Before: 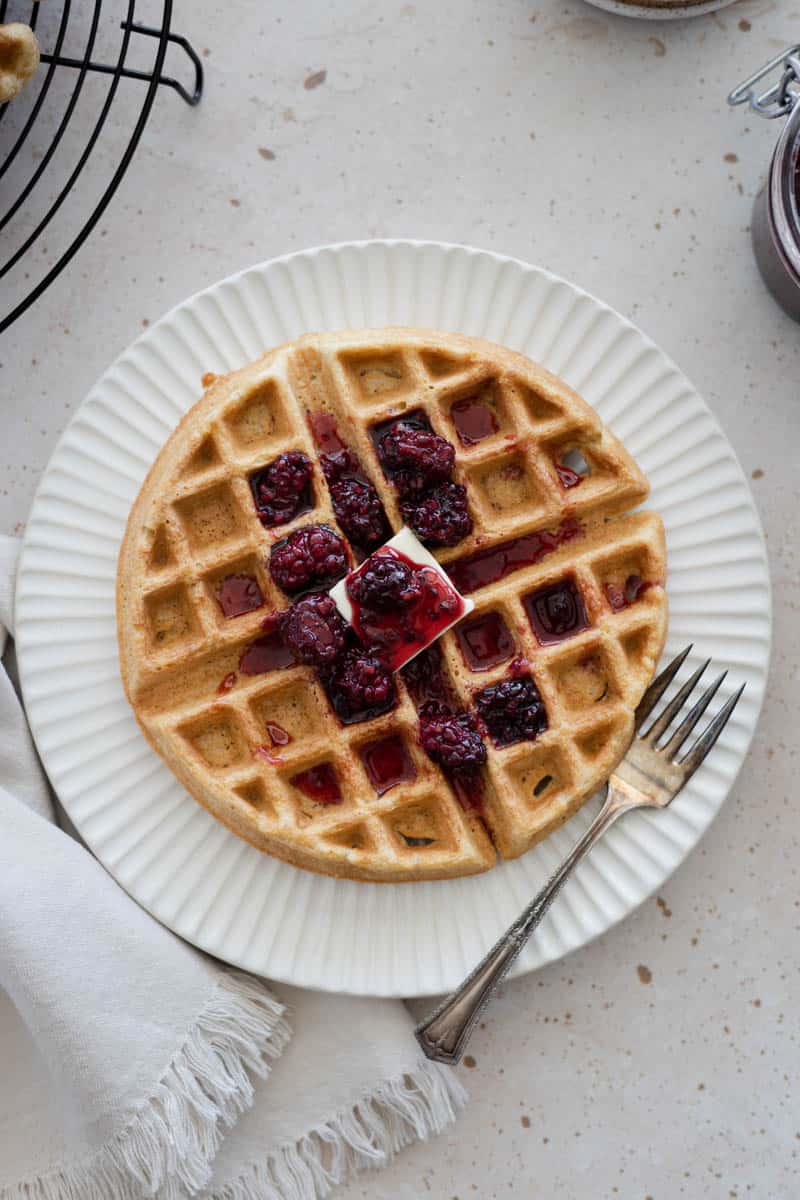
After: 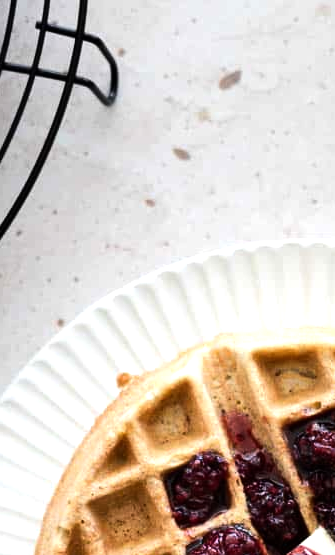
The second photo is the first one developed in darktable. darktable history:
exposure: compensate highlight preservation false
tone equalizer: -8 EV -0.75 EV, -7 EV -0.7 EV, -6 EV -0.6 EV, -5 EV -0.4 EV, -3 EV 0.4 EV, -2 EV 0.6 EV, -1 EV 0.7 EV, +0 EV 0.75 EV, edges refinement/feathering 500, mask exposure compensation -1.57 EV, preserve details no
crop and rotate: left 10.817%, top 0.062%, right 47.194%, bottom 53.626%
